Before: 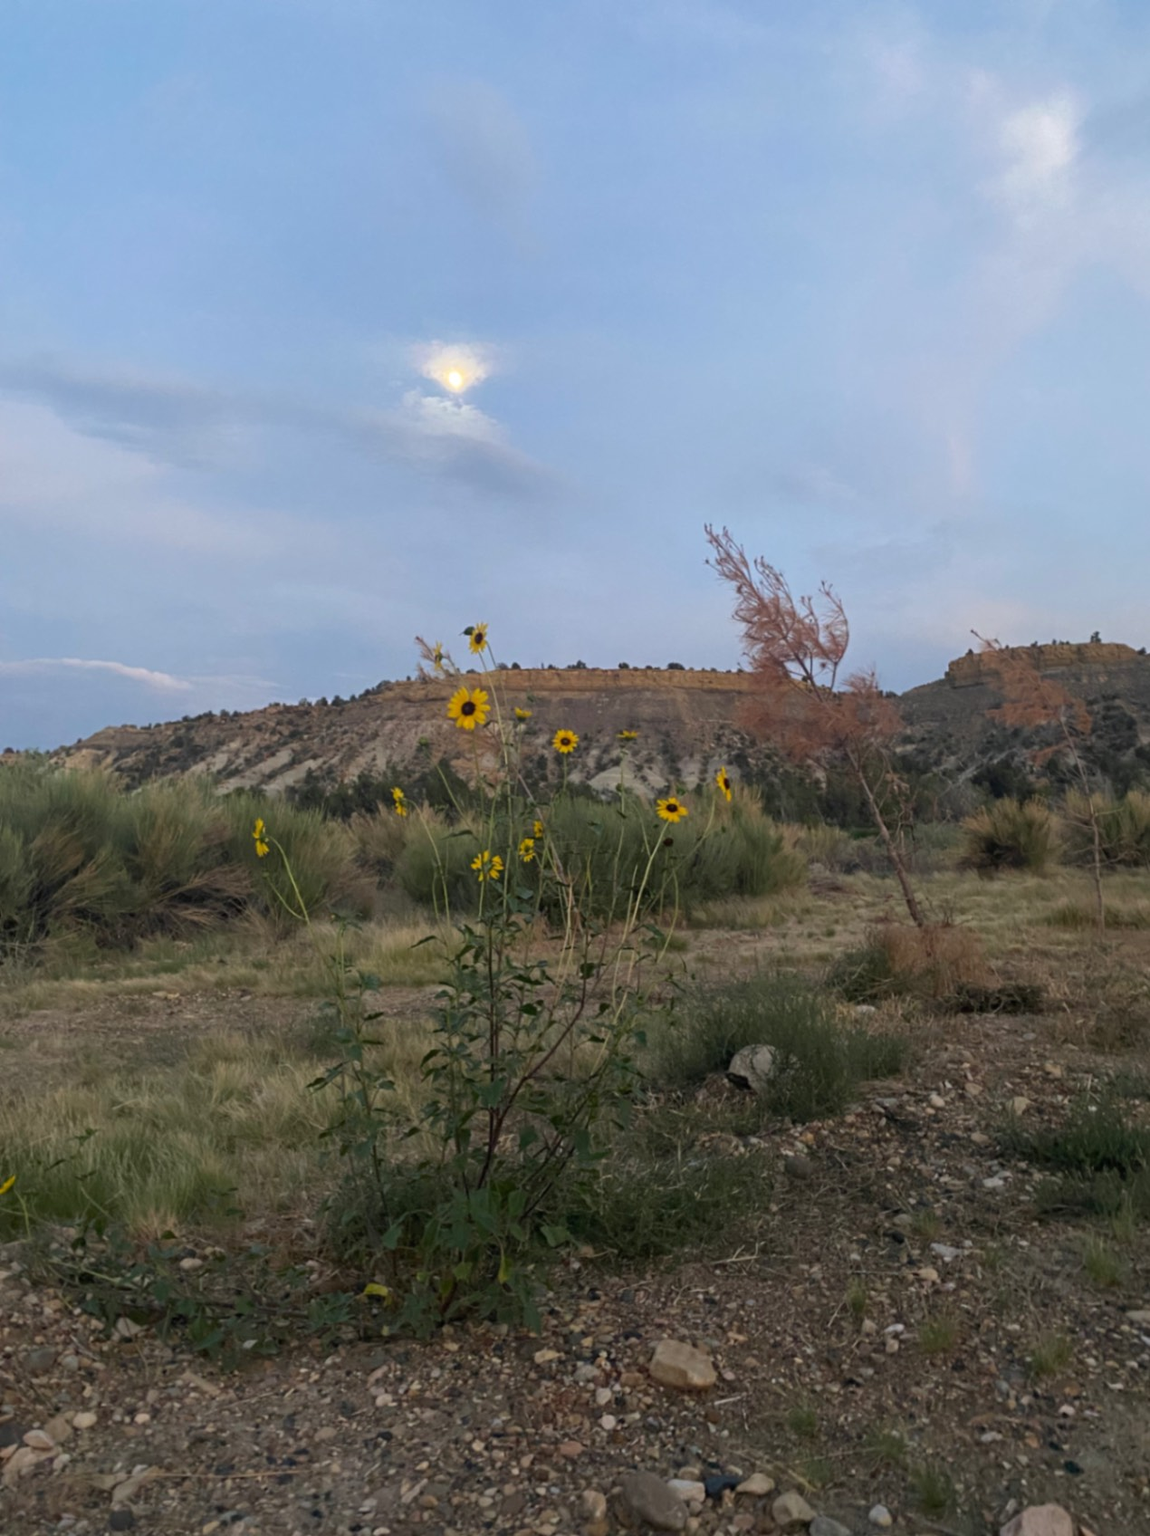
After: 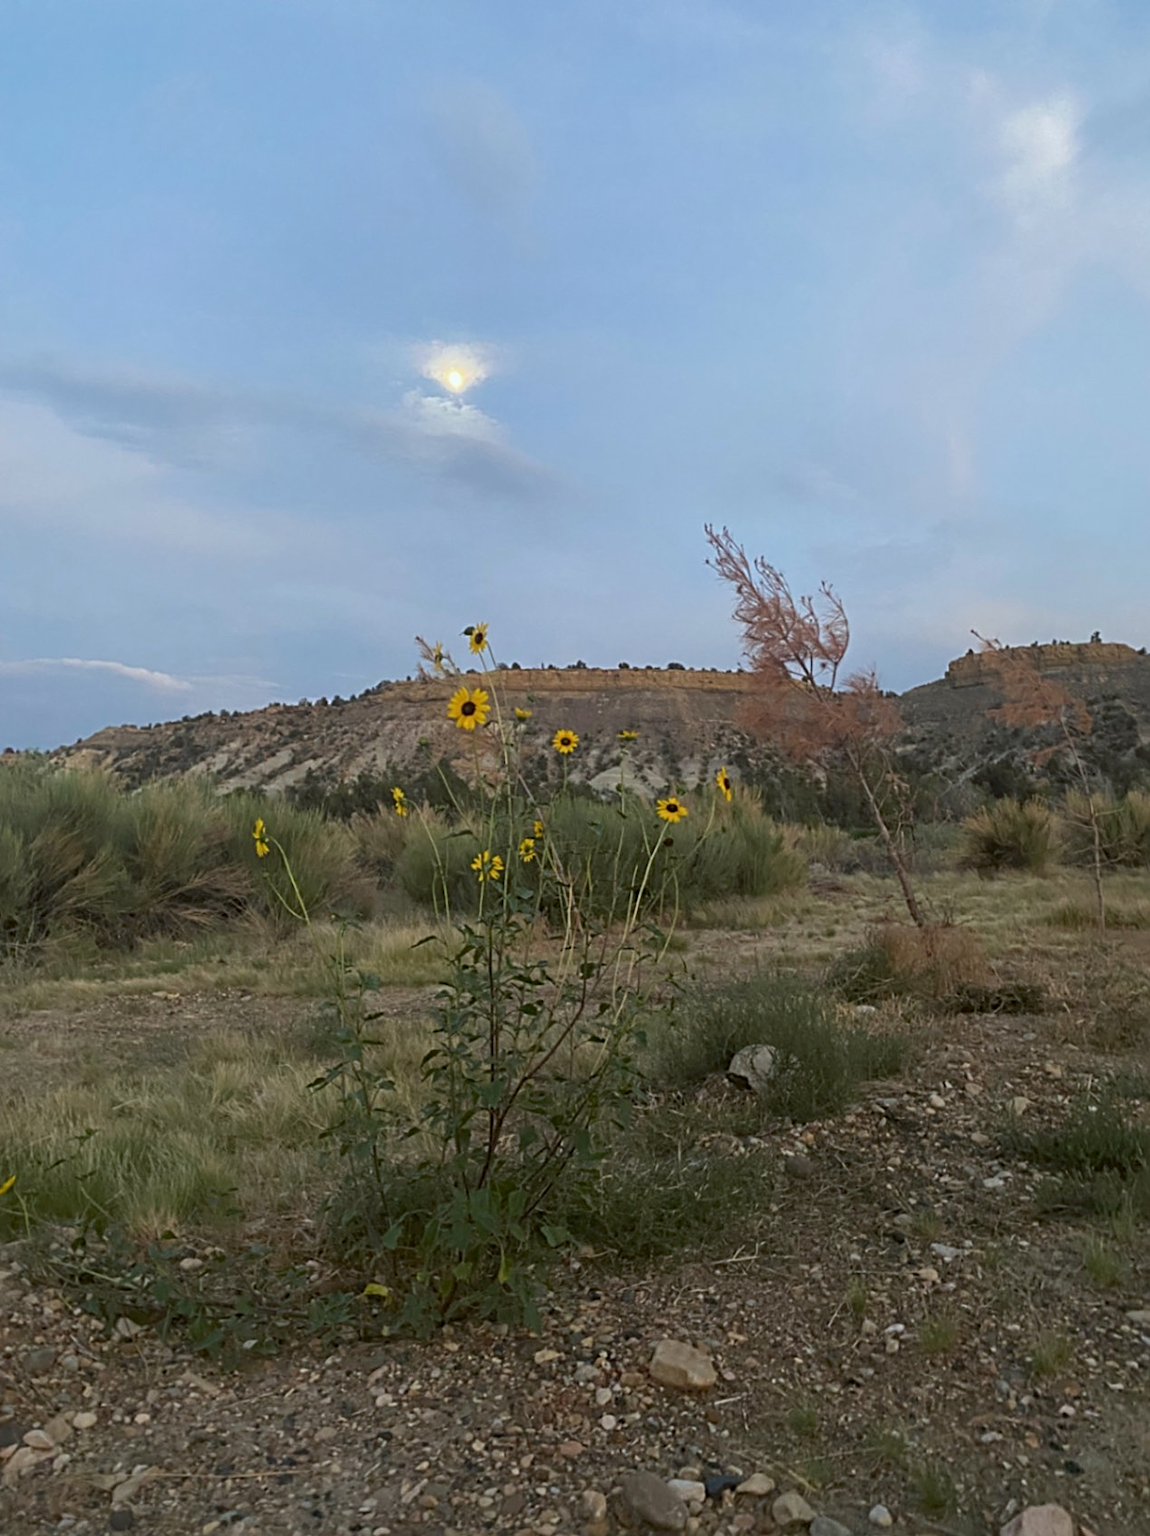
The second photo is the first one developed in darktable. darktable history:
sharpen: radius 2.531, amount 0.628
color balance: lift [1.004, 1.002, 1.002, 0.998], gamma [1, 1.007, 1.002, 0.993], gain [1, 0.977, 1.013, 1.023], contrast -3.64%
